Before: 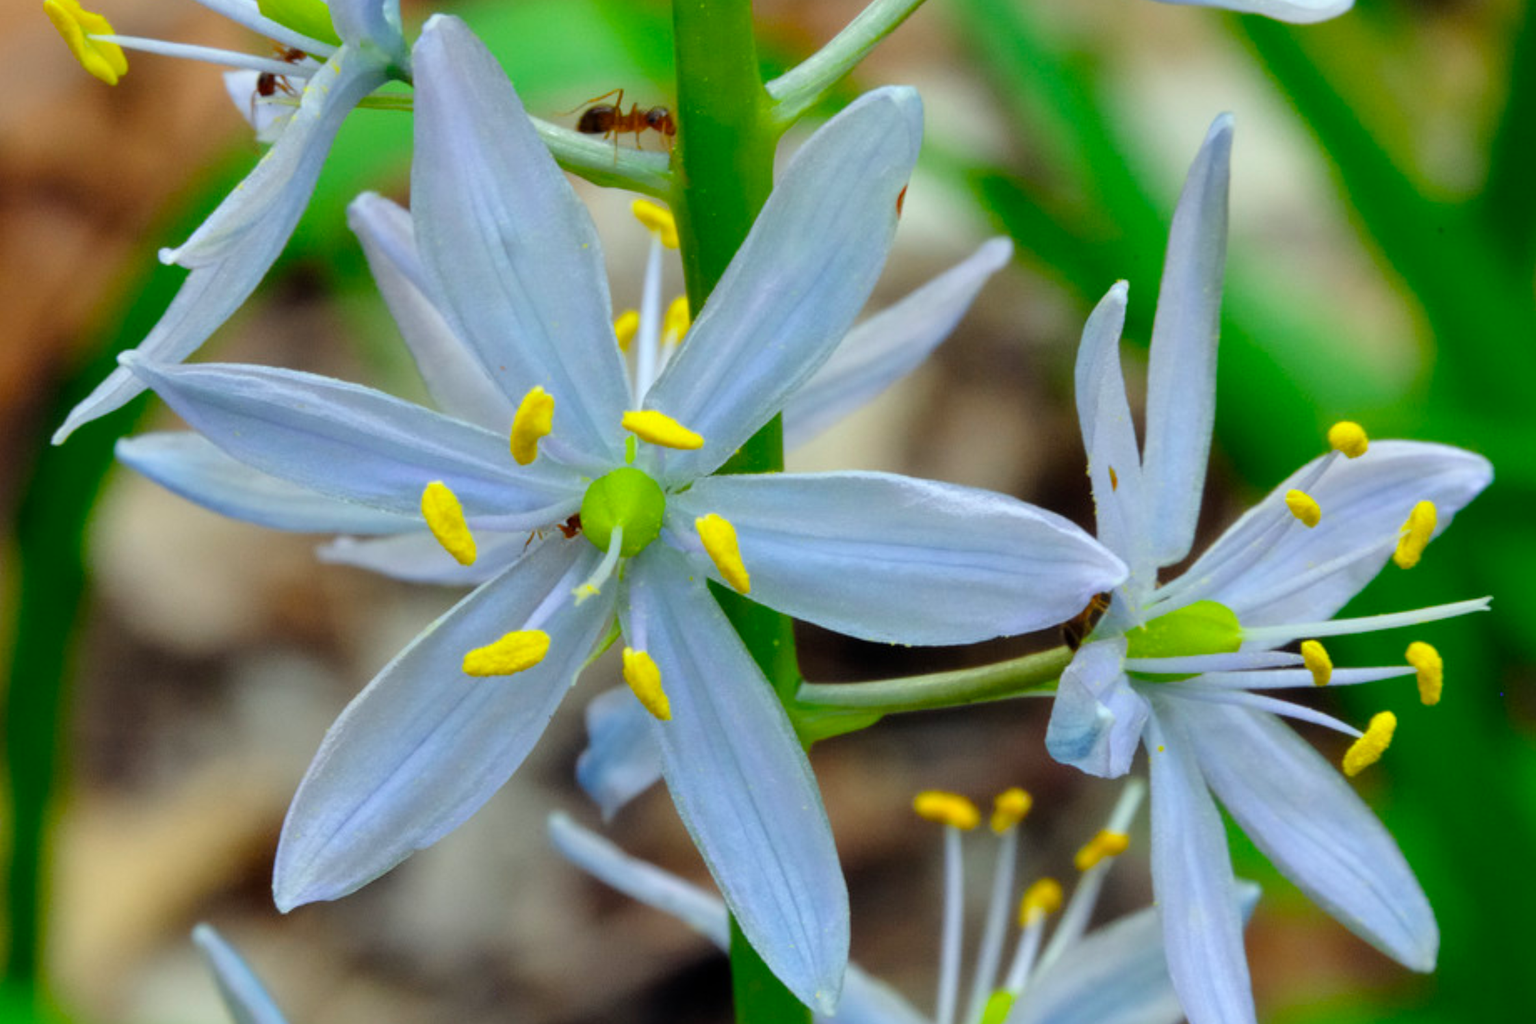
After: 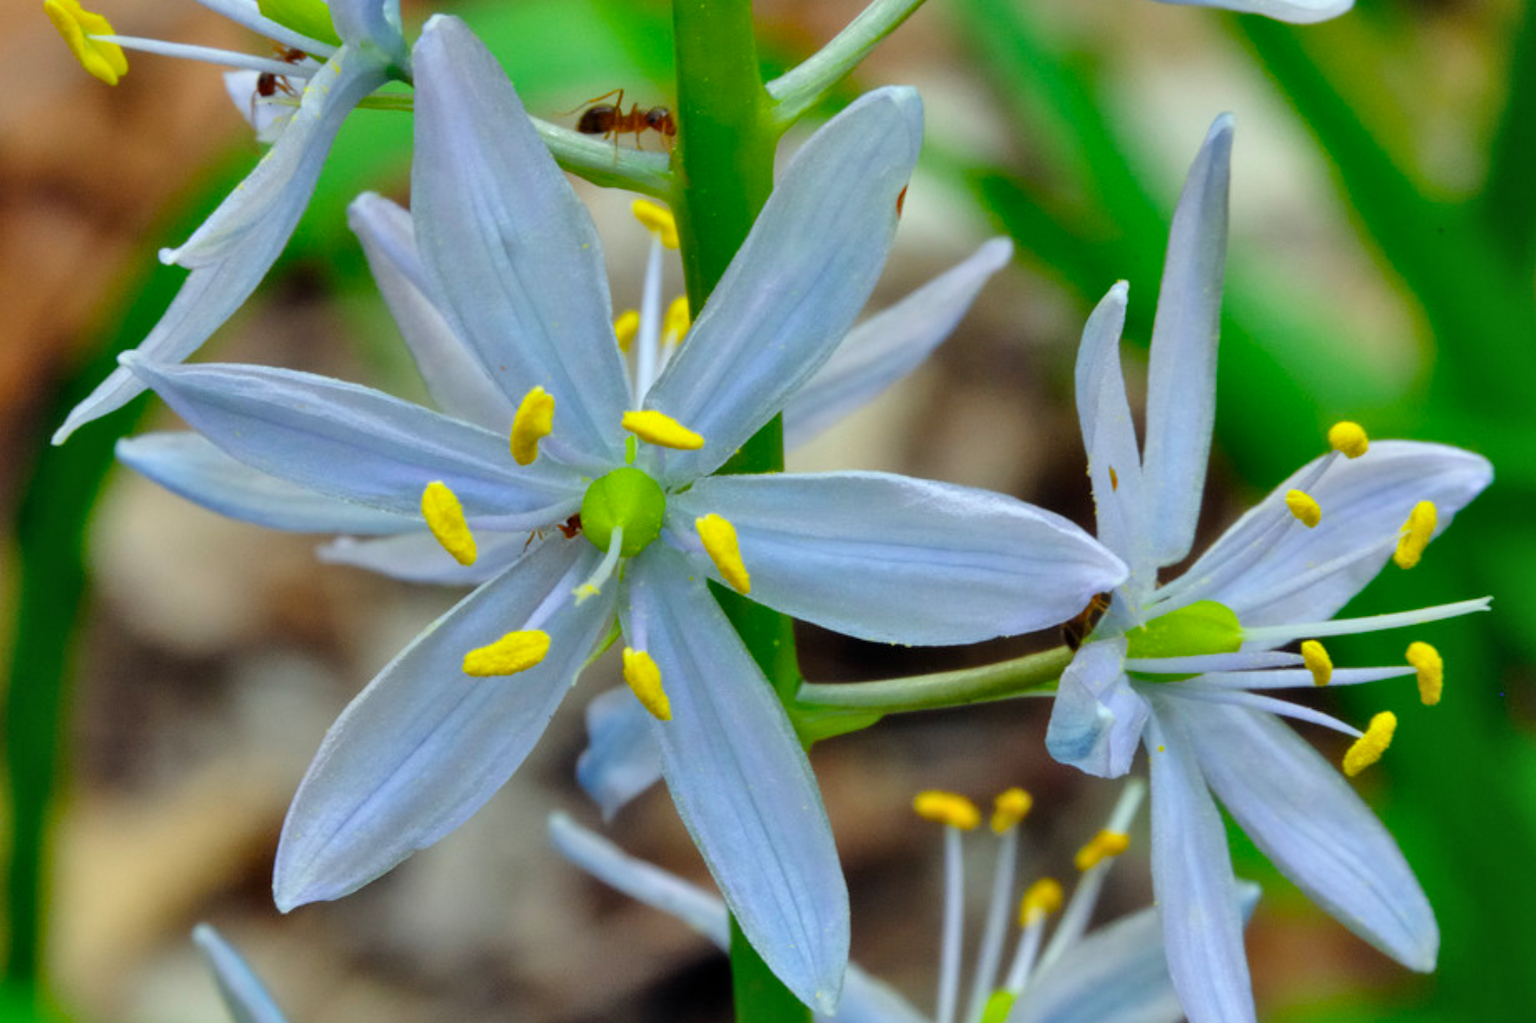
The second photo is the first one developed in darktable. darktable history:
shadows and highlights: shadows 52.38, soften with gaussian
